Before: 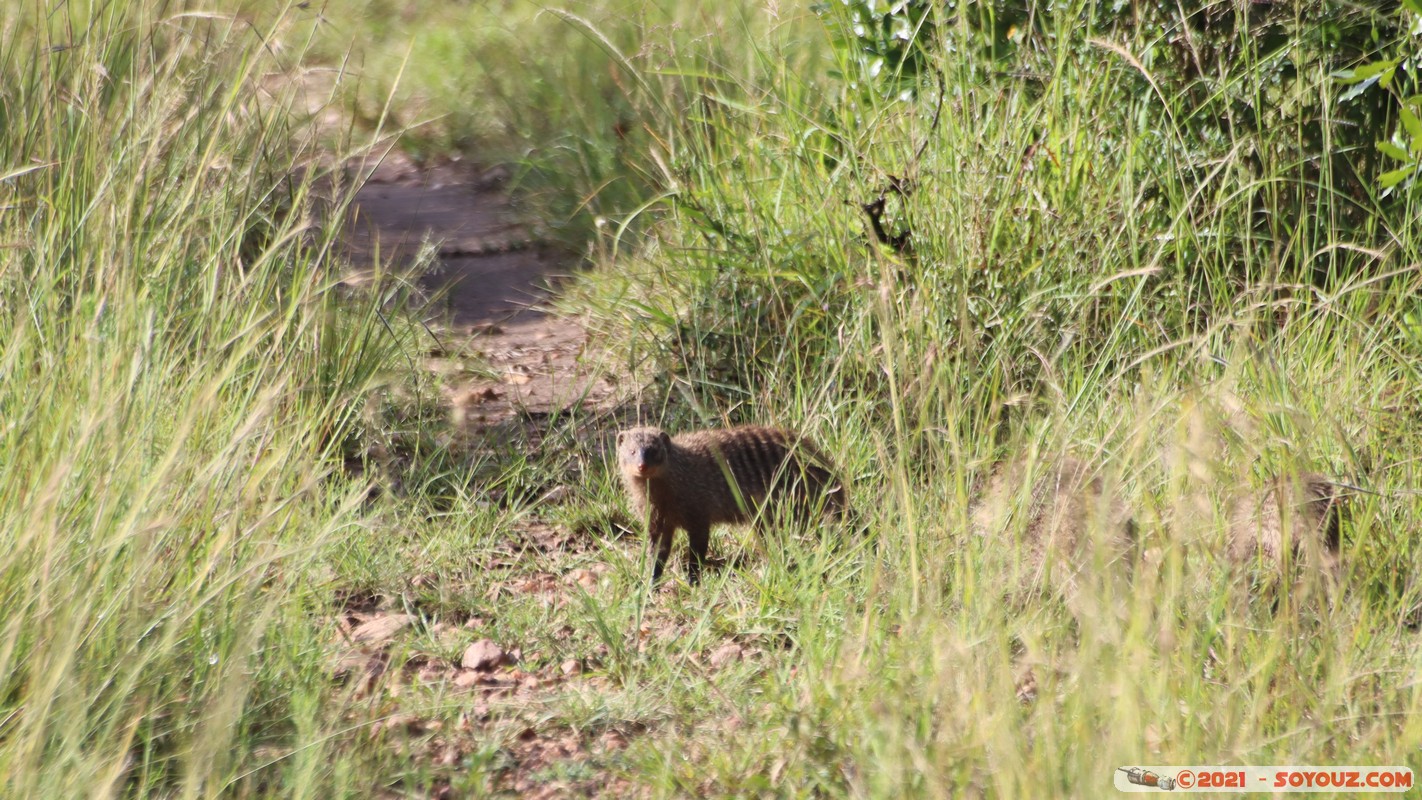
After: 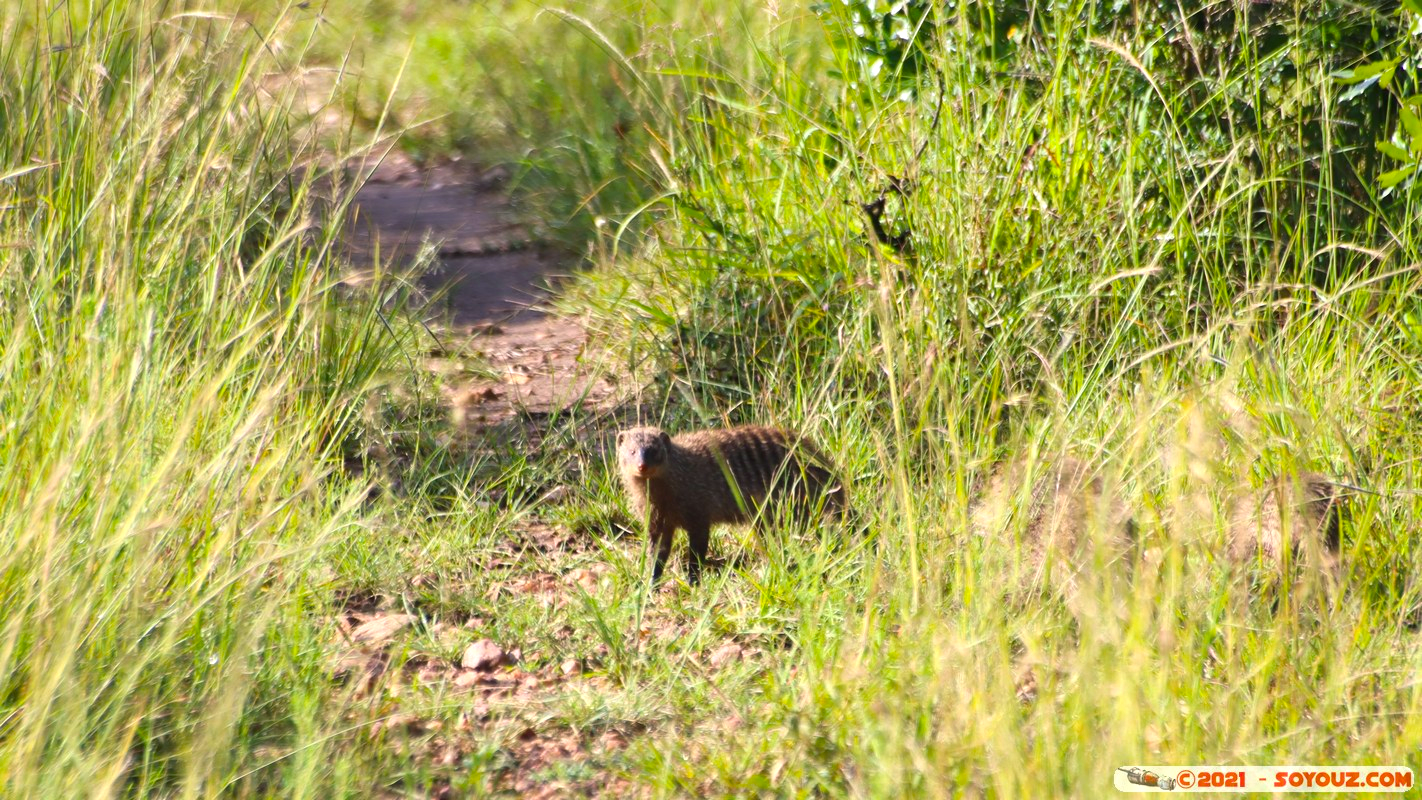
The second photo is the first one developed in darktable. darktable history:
color balance rgb: shadows lift › chroma 2.033%, shadows lift › hue 215.1°, global offset › hue 171.1°, perceptual saturation grading › global saturation 30.103%, perceptual brilliance grading › highlights 9.913%, perceptual brilliance grading › mid-tones 4.888%, global vibrance 20%
